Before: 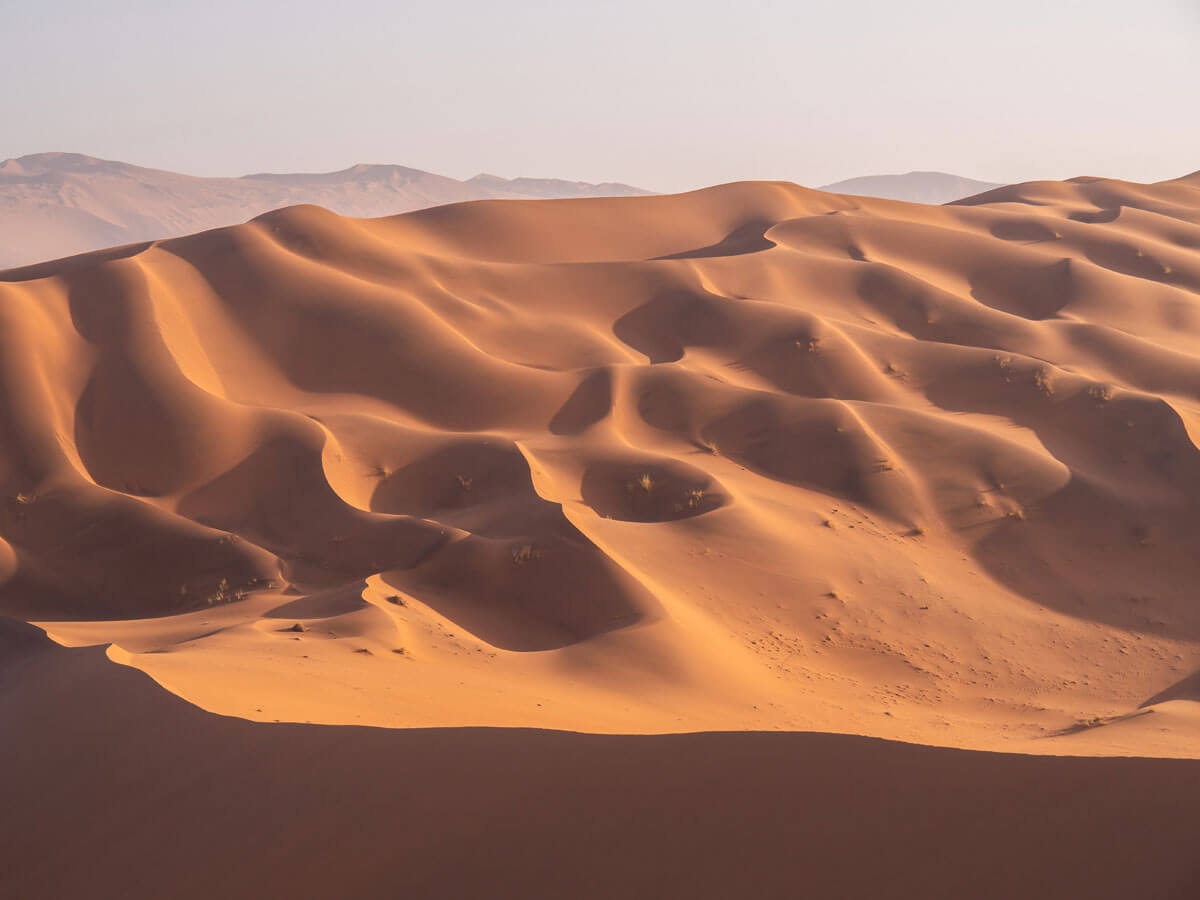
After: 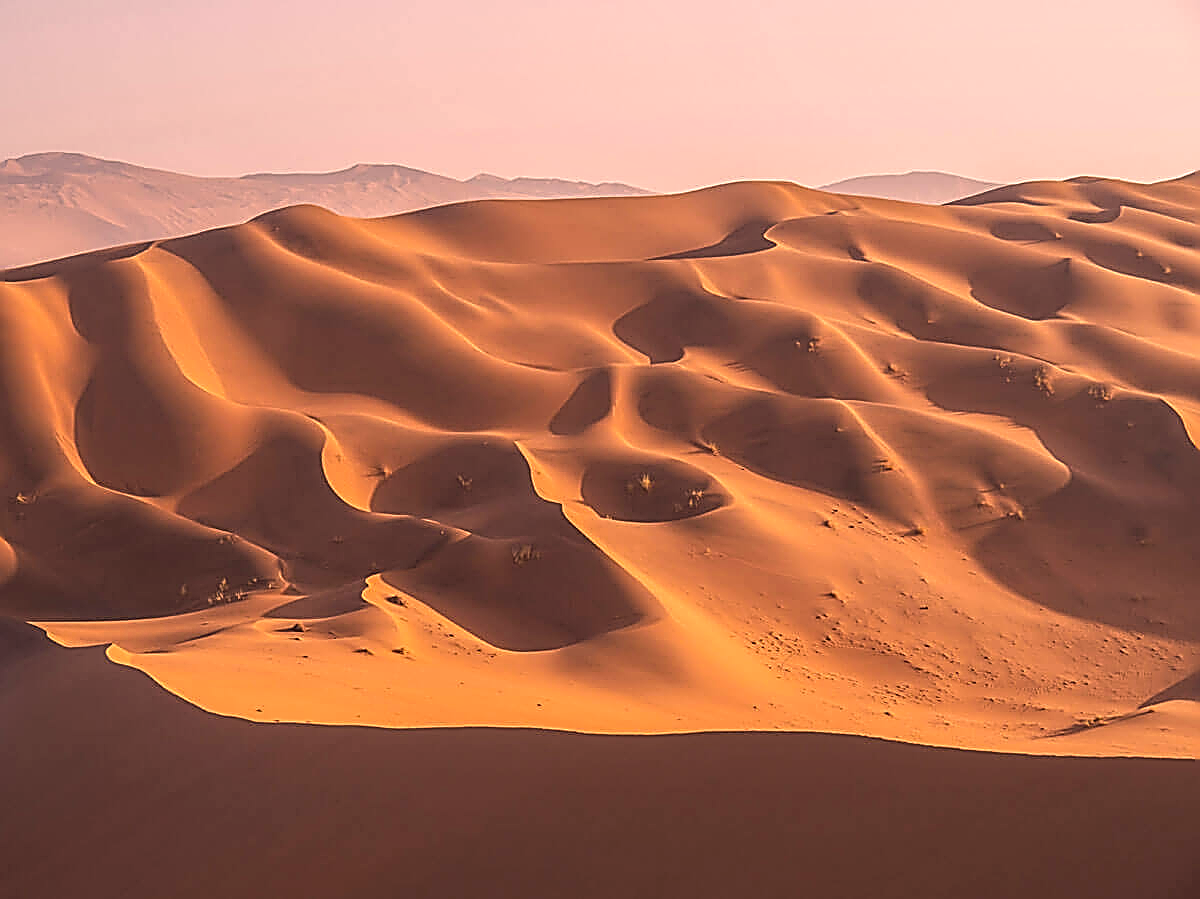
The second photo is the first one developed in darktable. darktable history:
local contrast: on, module defaults
white balance: red 0.98, blue 1.034
sharpen: amount 1.861
crop: bottom 0.071%
color correction: highlights a* 17.88, highlights b* 18.79
